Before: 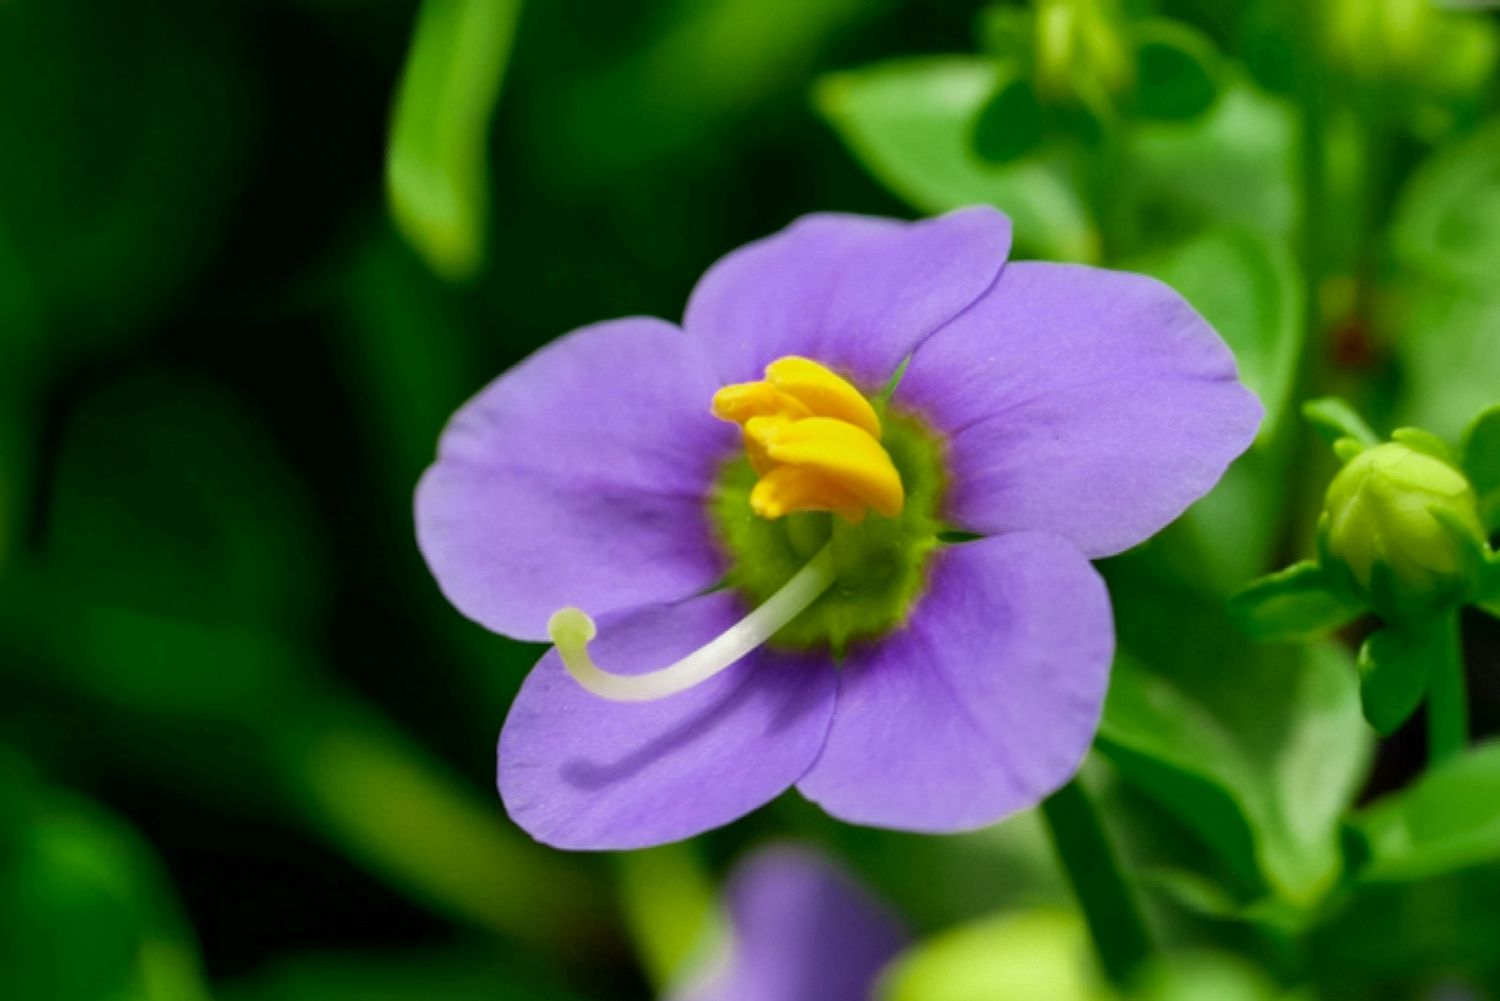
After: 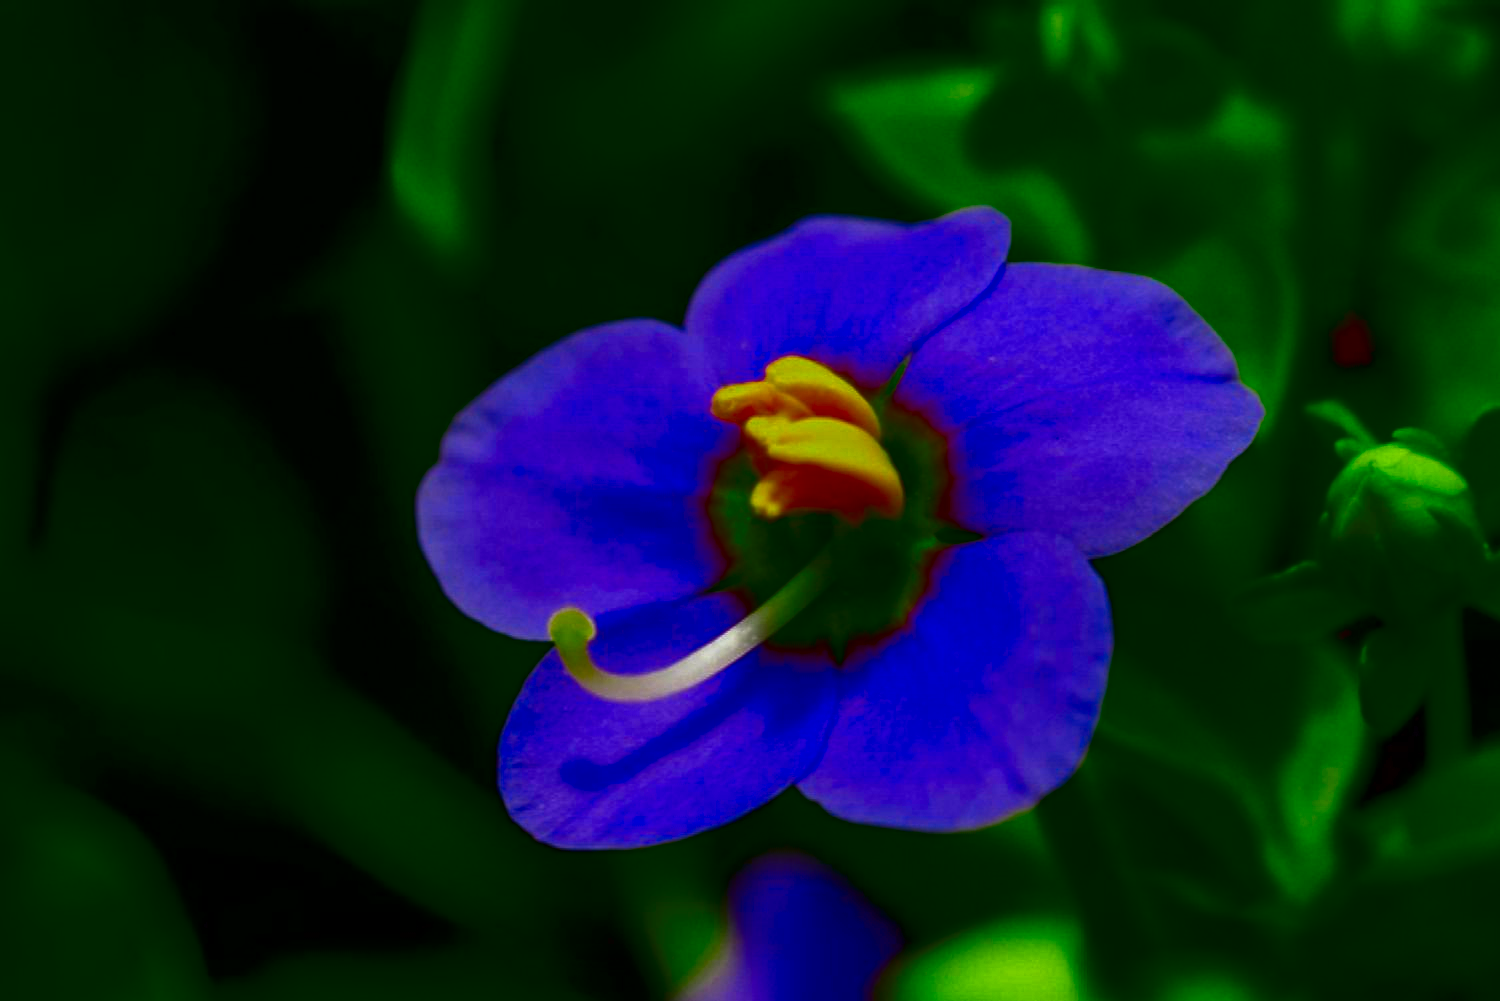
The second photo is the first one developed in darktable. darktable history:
contrast brightness saturation: brightness -1, saturation 0.982
